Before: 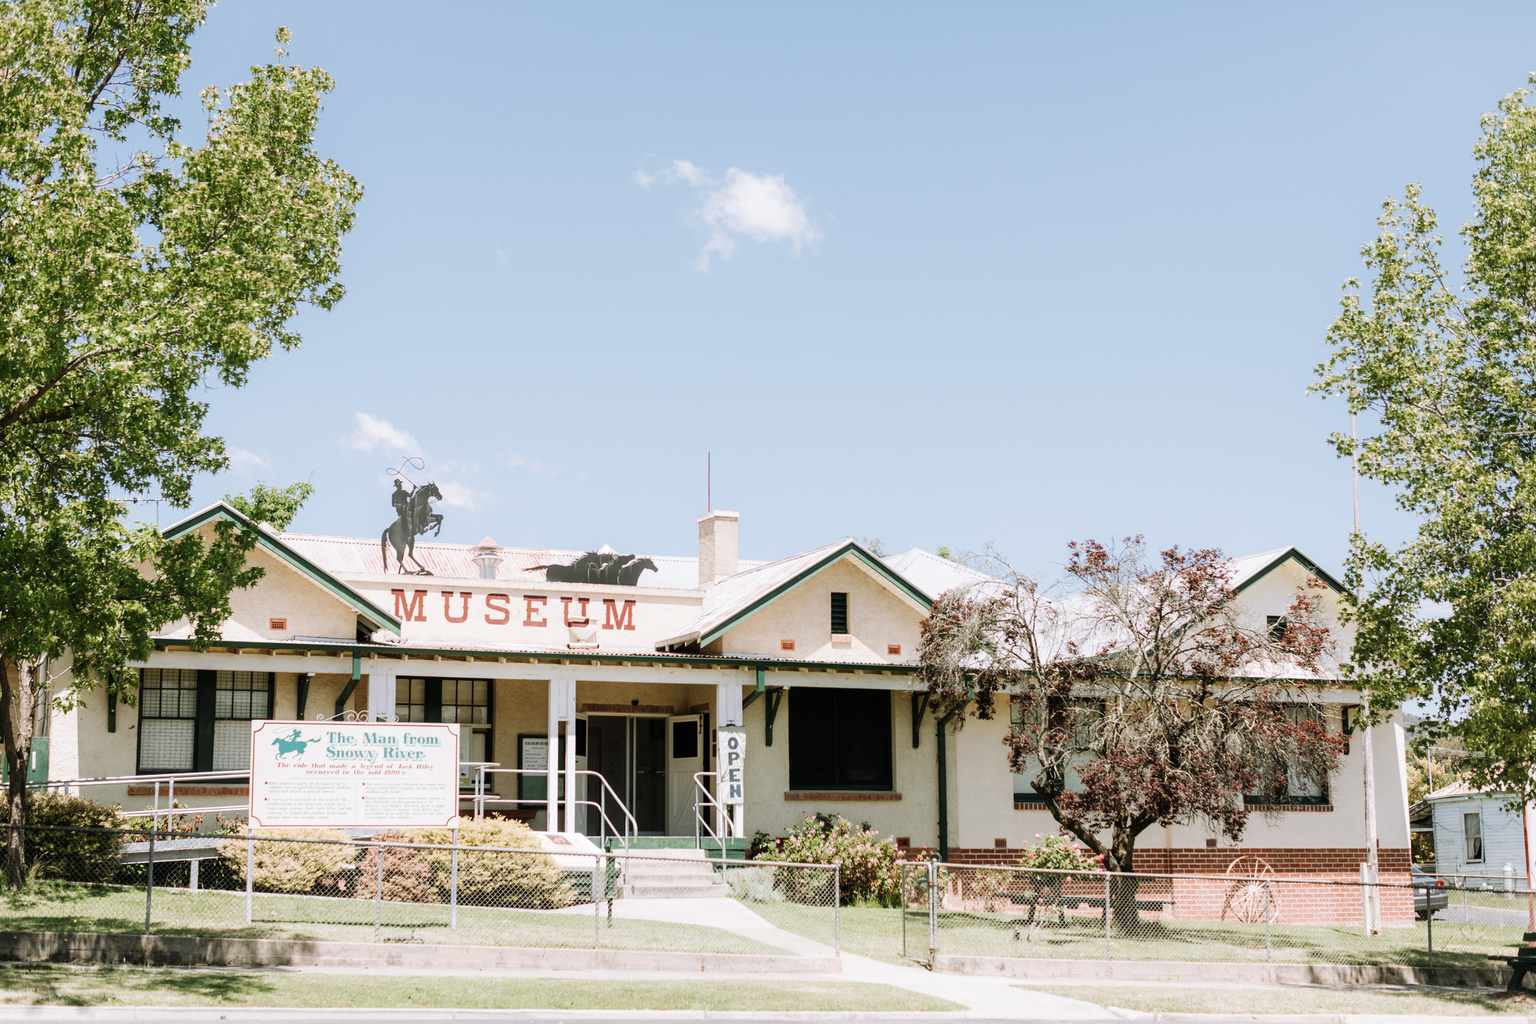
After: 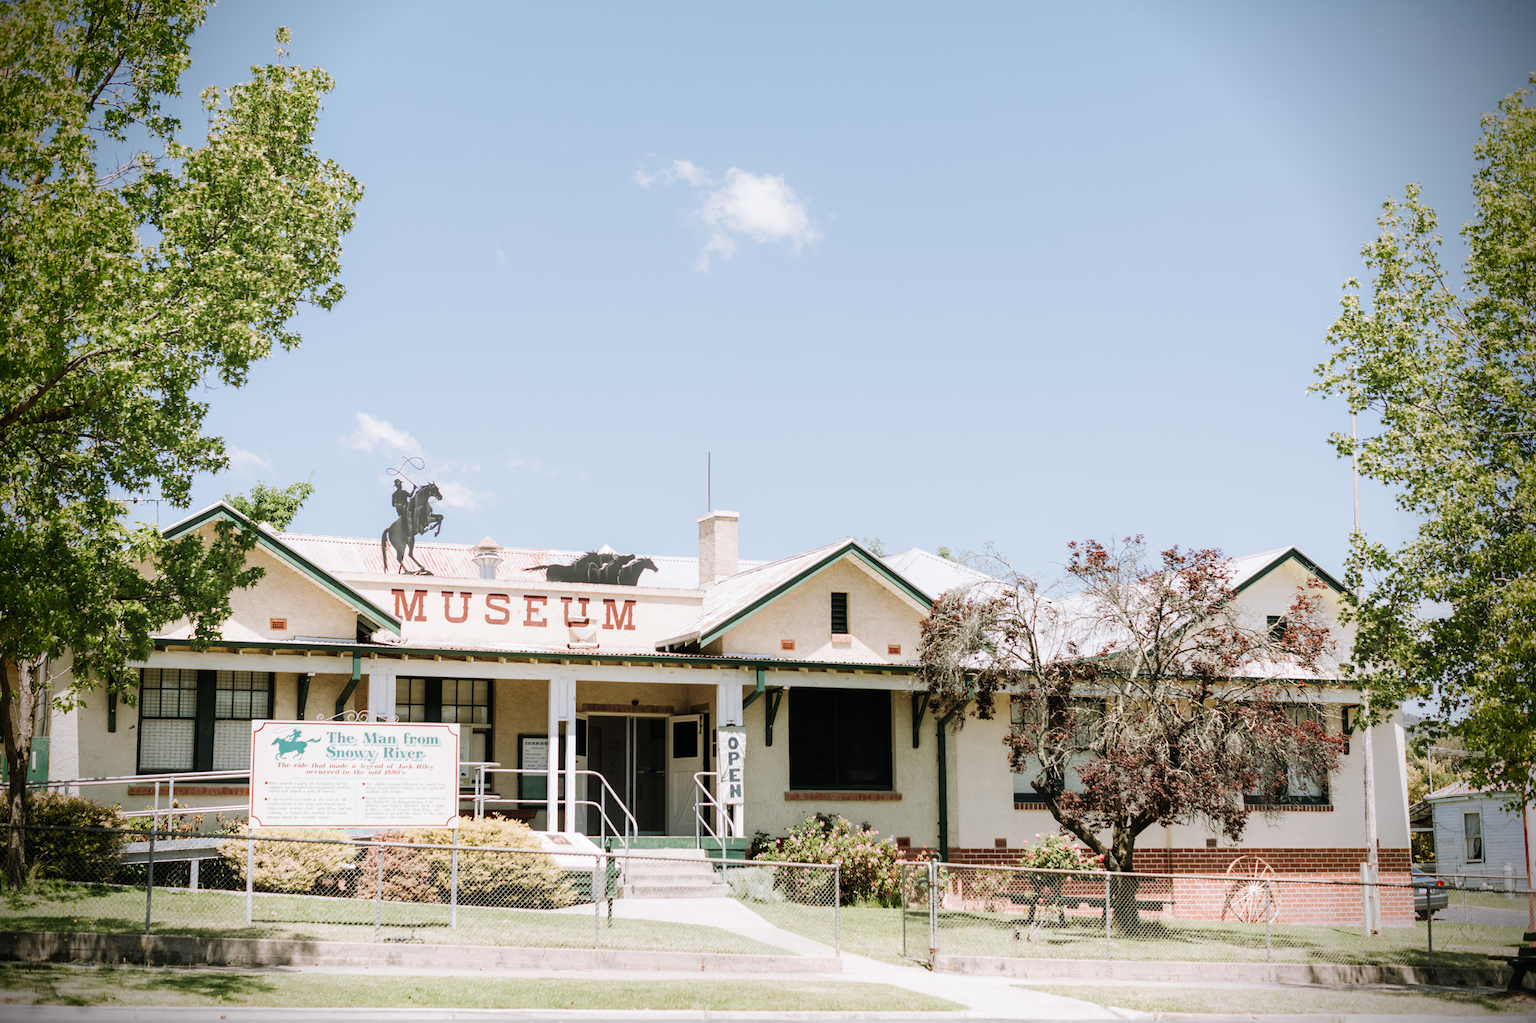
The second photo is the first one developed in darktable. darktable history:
vignetting: brightness -0.994, saturation 0.499
